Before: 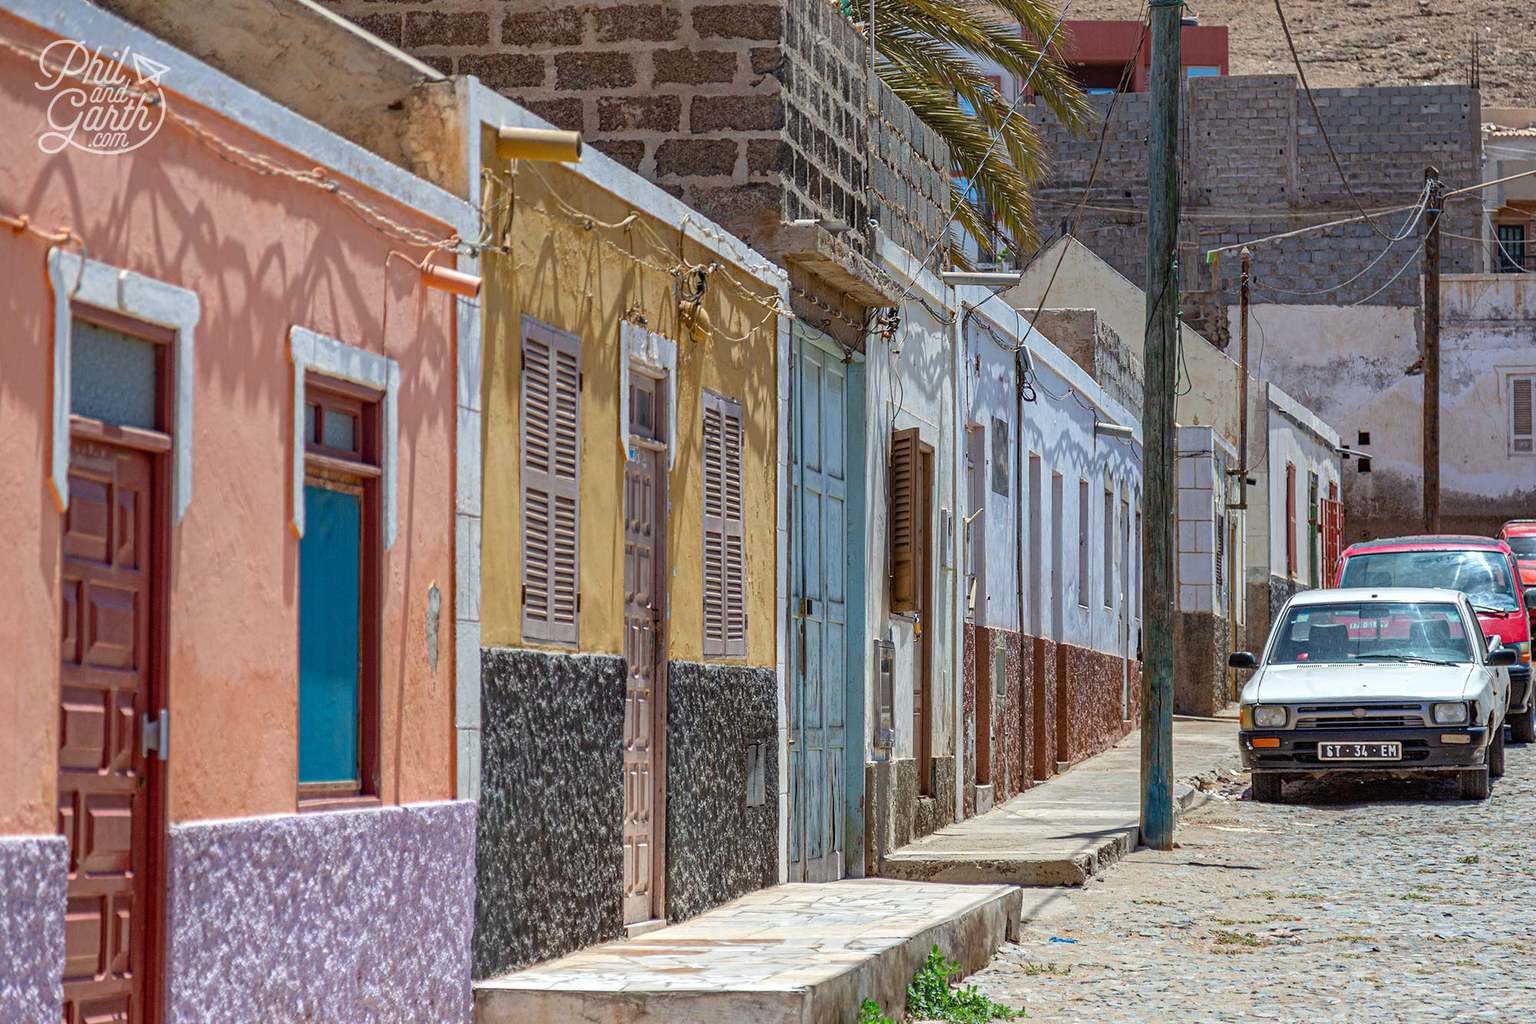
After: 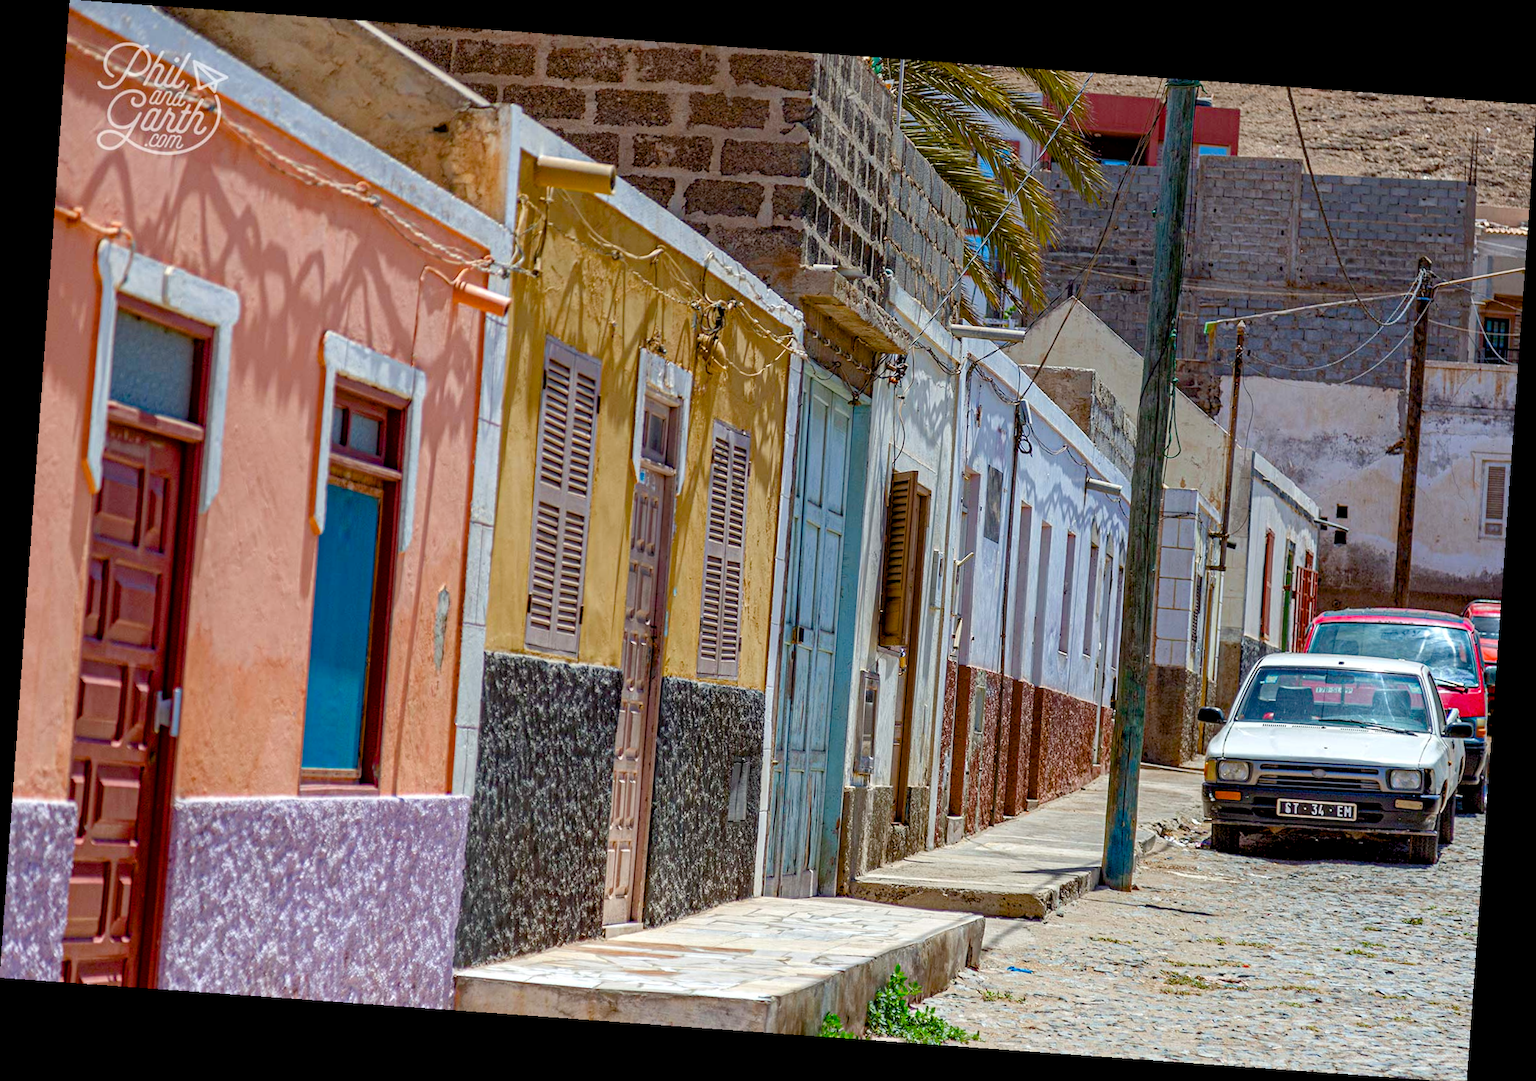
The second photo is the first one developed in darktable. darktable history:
exposure: black level correction 0.01, exposure 0.014 EV, compensate highlight preservation false
color balance rgb: perceptual saturation grading › global saturation 20%, perceptual saturation grading › highlights -25%, perceptual saturation grading › shadows 50%
rotate and perspective: rotation 4.1°, automatic cropping off
